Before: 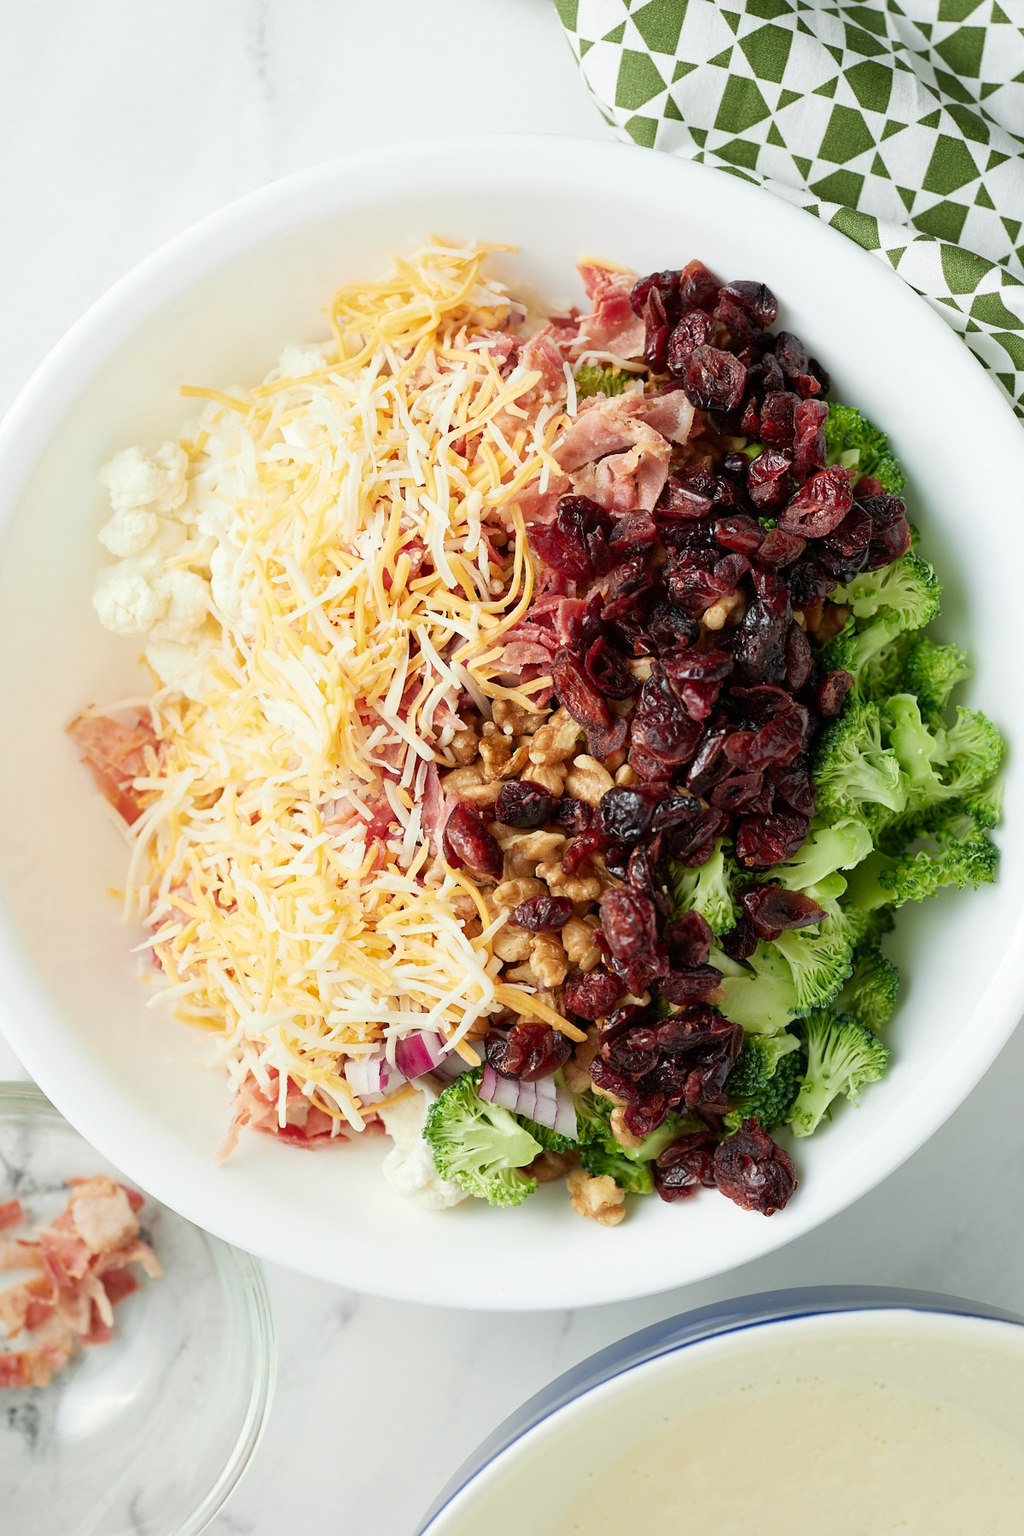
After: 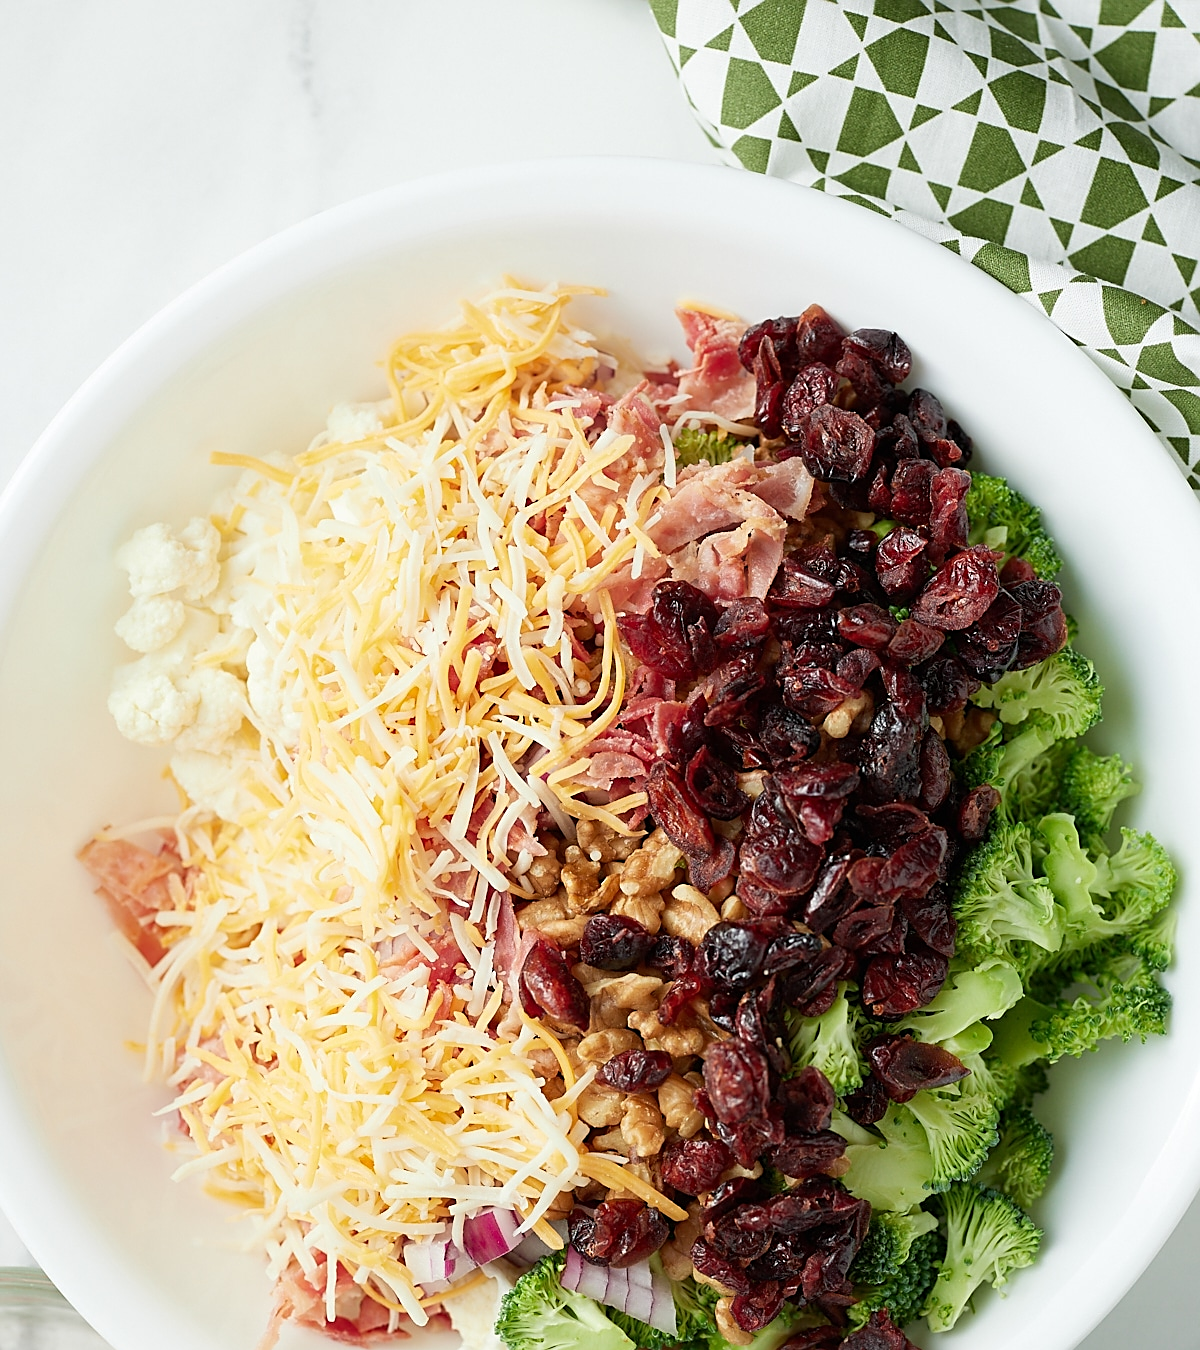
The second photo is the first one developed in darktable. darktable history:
sharpen: on, module defaults
crop: bottom 24.982%
